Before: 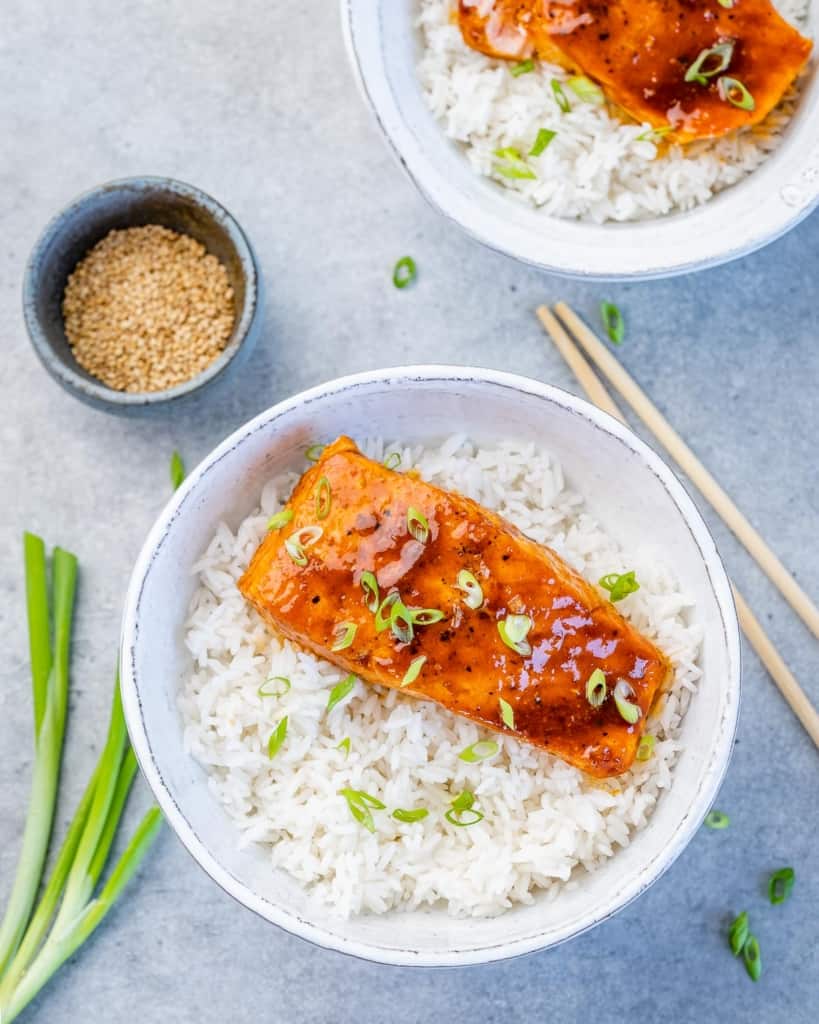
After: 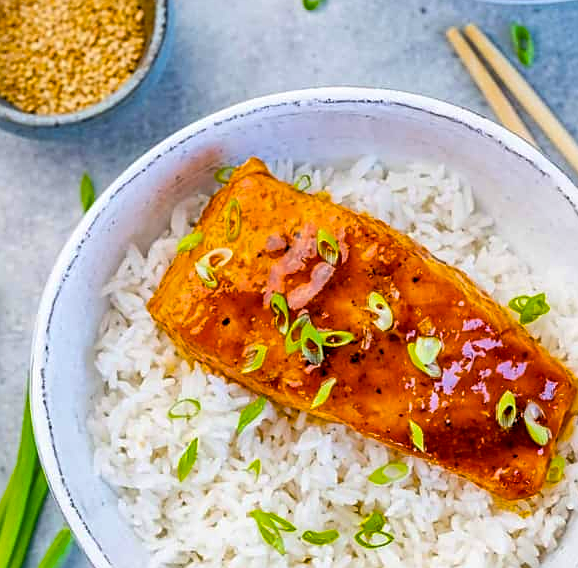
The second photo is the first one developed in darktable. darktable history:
crop: left 11.098%, top 27.187%, right 18.271%, bottom 17.248%
color balance rgb: global offset › luminance -0.469%, perceptual saturation grading › global saturation 25.324%, global vibrance 34.336%
shadows and highlights: shadows 49.45, highlights -41.05, soften with gaussian
sharpen: on, module defaults
